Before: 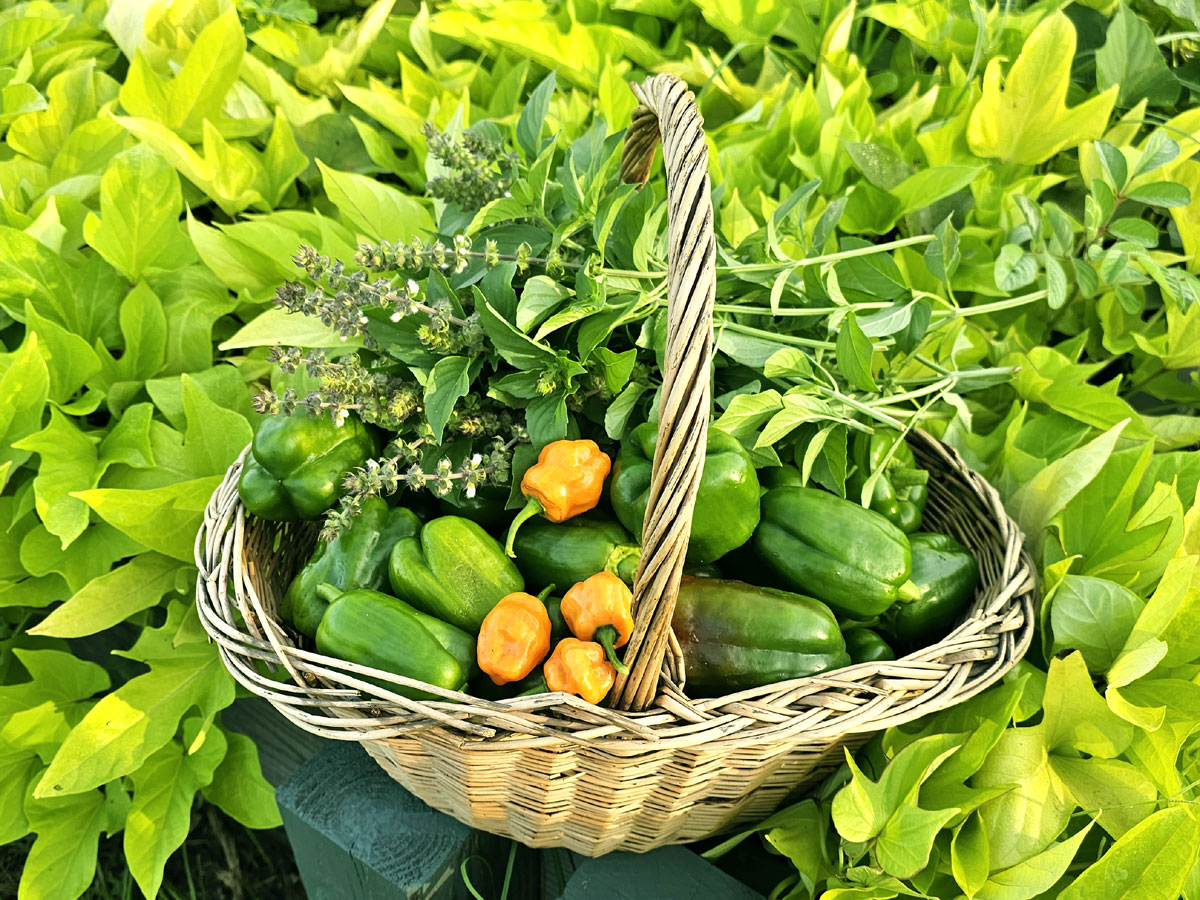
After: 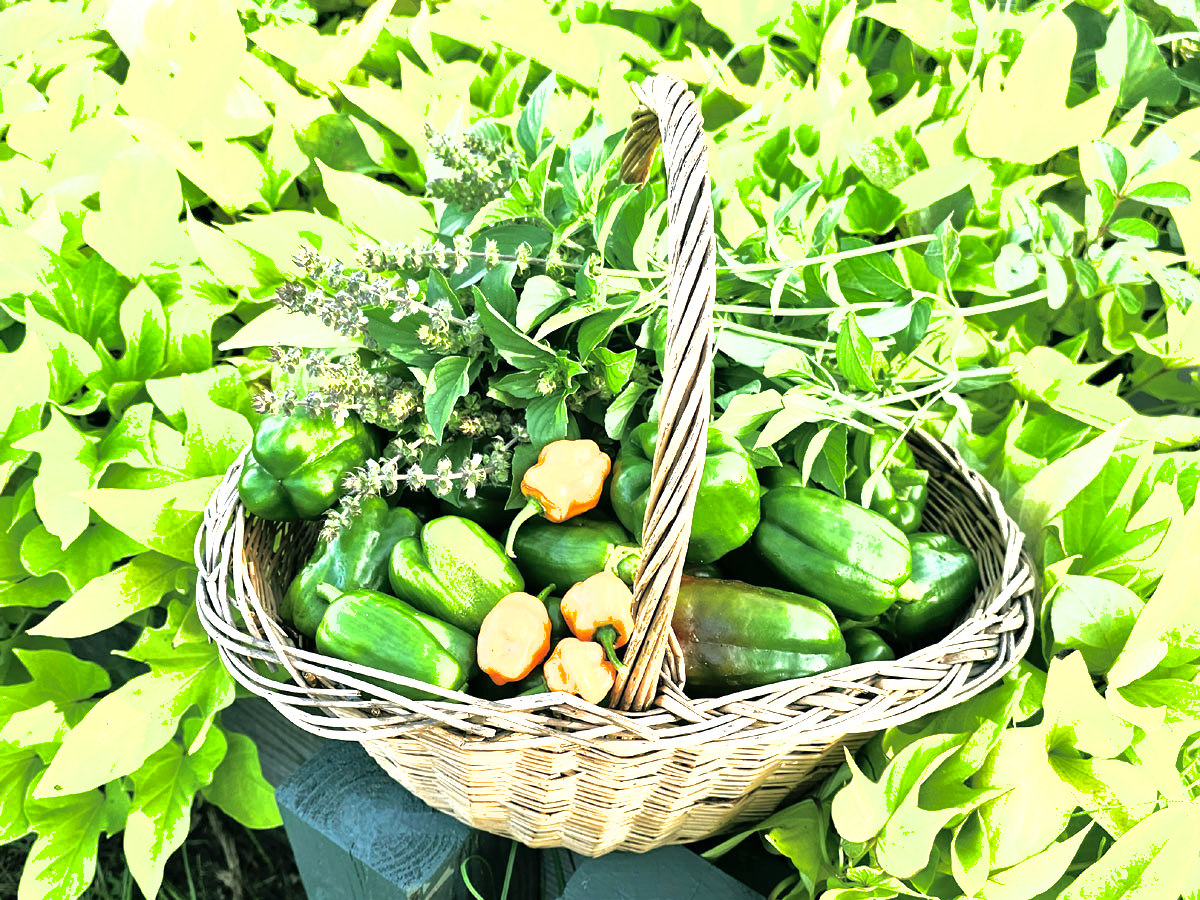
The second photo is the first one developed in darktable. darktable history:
color calibration: illuminant custom, x 0.367, y 0.392, temperature 4439.88 K
exposure: exposure 0.201 EV, compensate highlight preservation false
shadows and highlights: on, module defaults
tone equalizer: -8 EV -1.12 EV, -7 EV -1.05 EV, -6 EV -0.87 EV, -5 EV -0.546 EV, -3 EV 0.559 EV, -2 EV 0.885 EV, -1 EV 1 EV, +0 EV 1.06 EV
